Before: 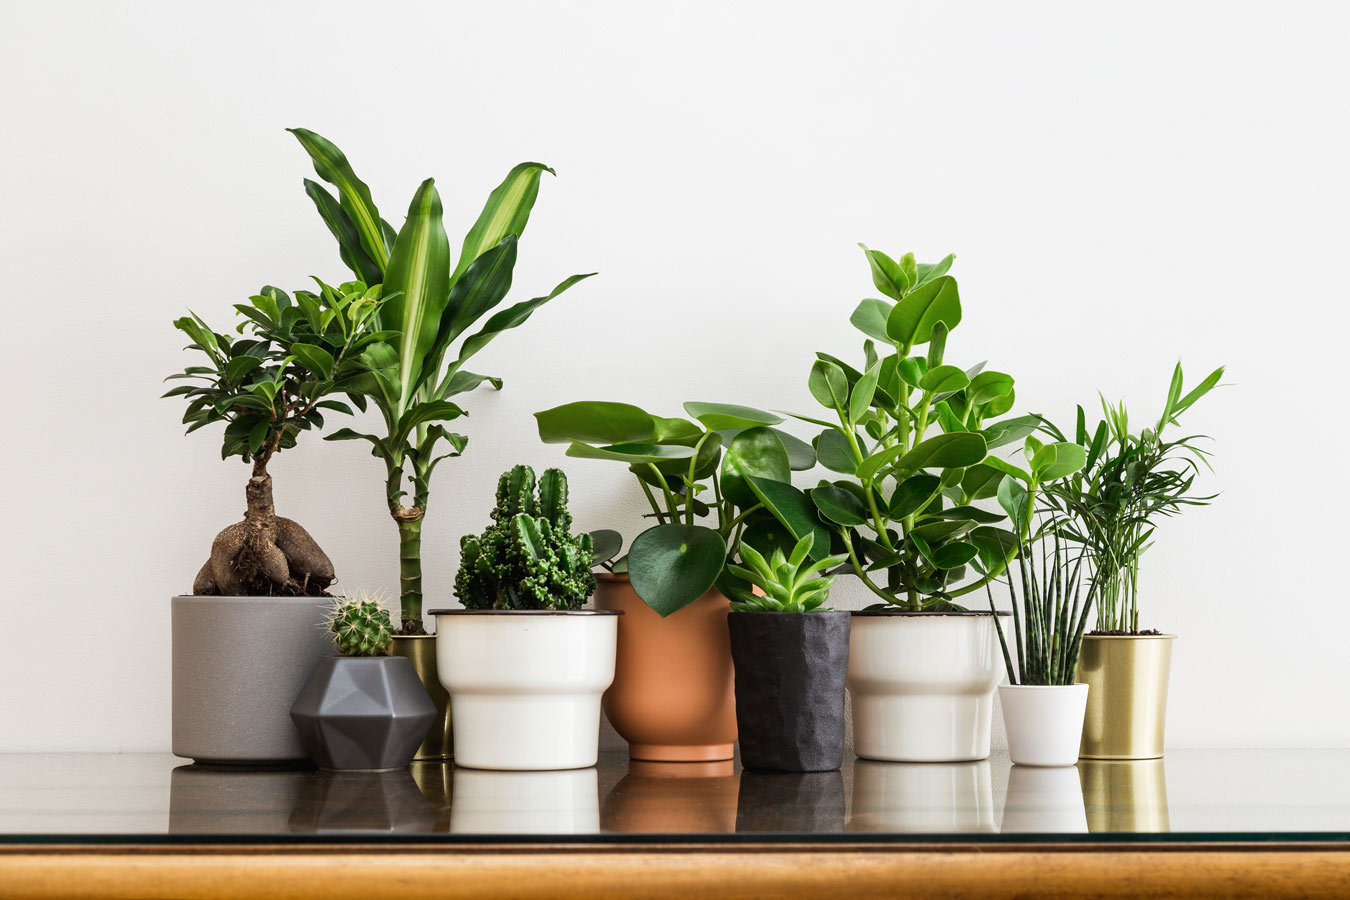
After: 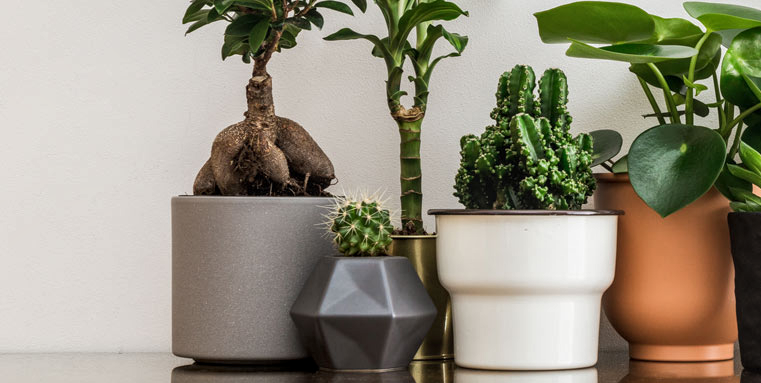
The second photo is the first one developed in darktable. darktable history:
crop: top 44.483%, right 43.593%, bottom 12.892%
local contrast: on, module defaults
shadows and highlights: shadows 25, highlights -25
